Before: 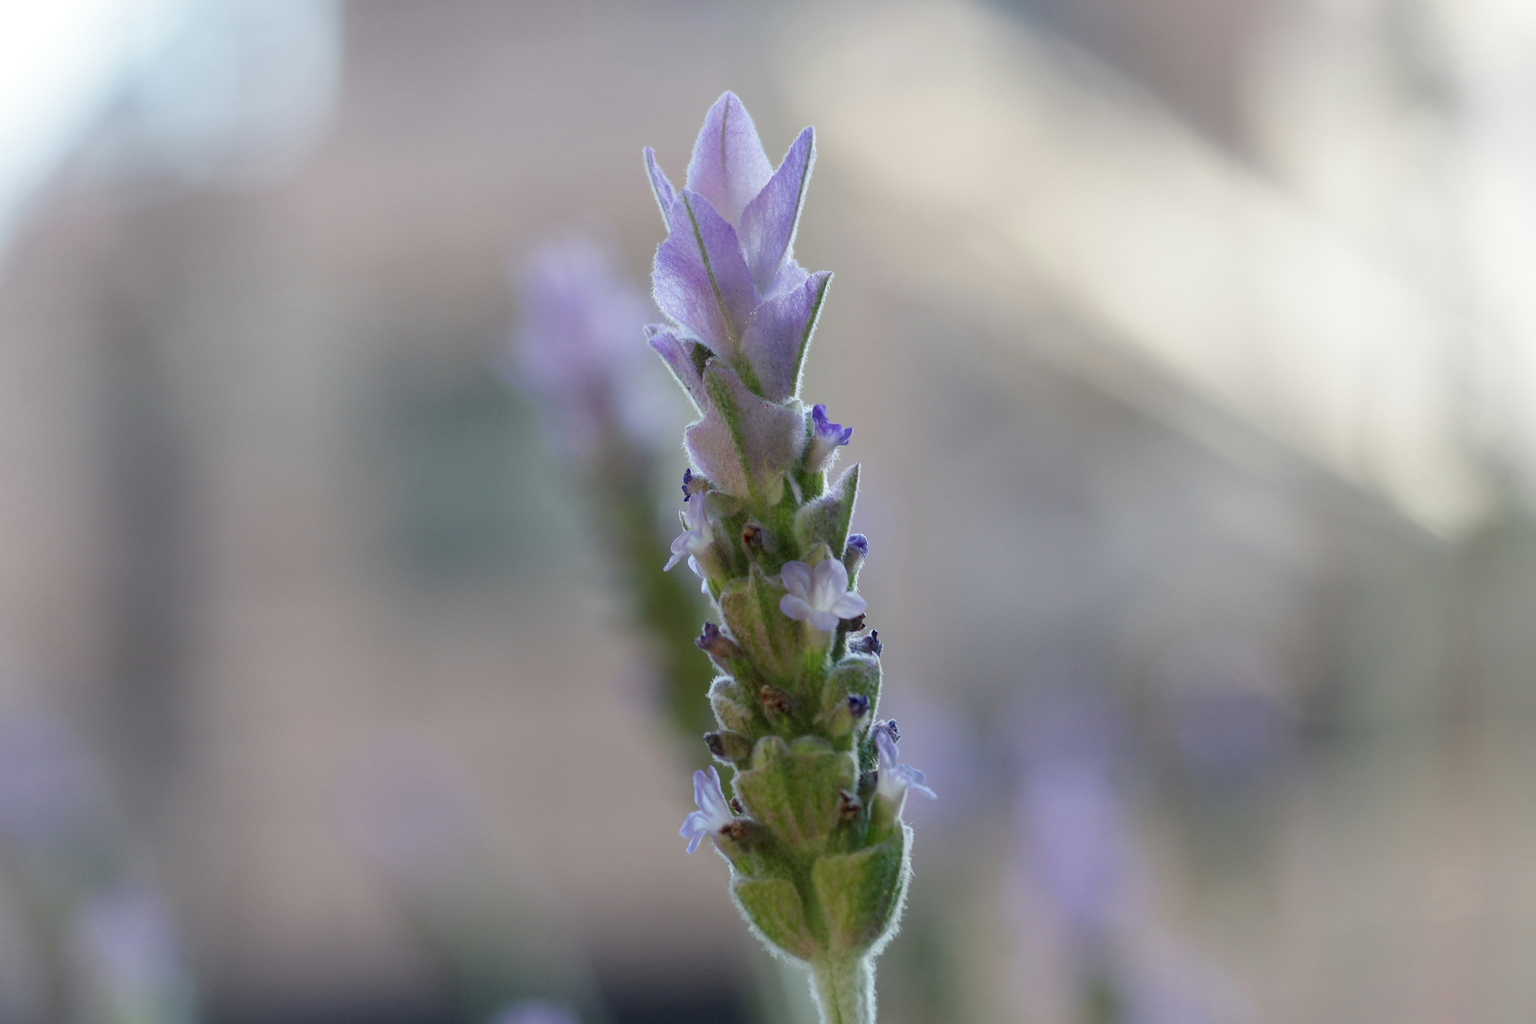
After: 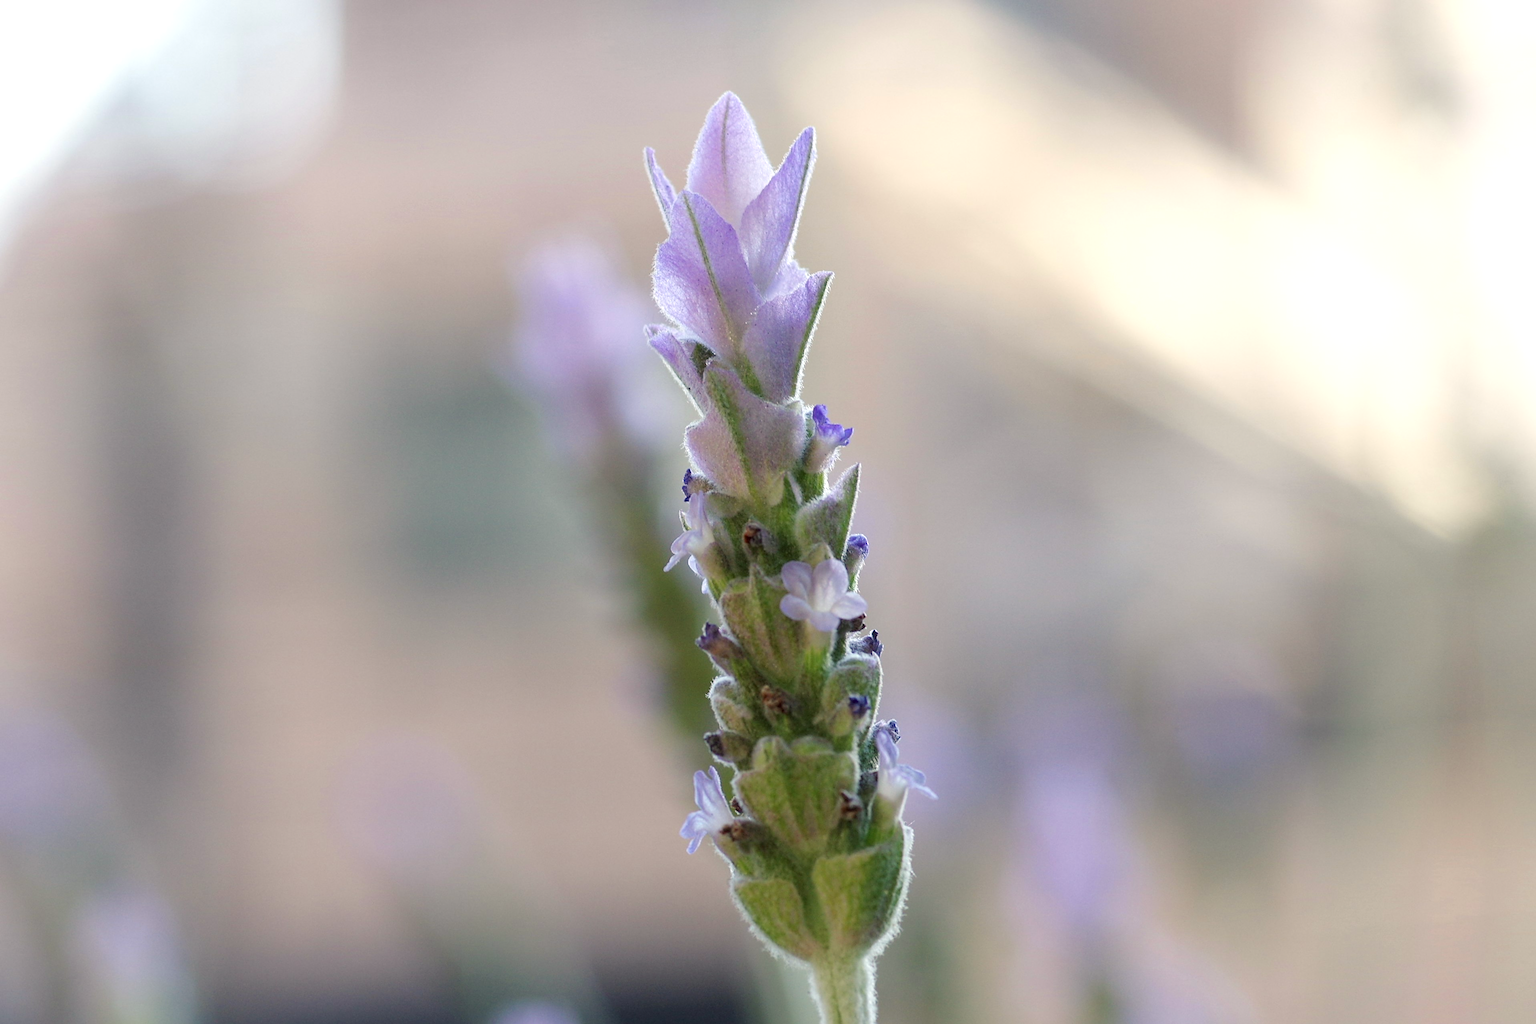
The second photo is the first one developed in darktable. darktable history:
sharpen: radius 2.512, amount 0.319
color balance rgb: highlights gain › chroma 2.037%, highlights gain › hue 66.41°, perceptual saturation grading › global saturation -1.321%, contrast -9.939%
tone equalizer: -8 EV -0.759 EV, -7 EV -0.671 EV, -6 EV -0.576 EV, -5 EV -0.369 EV, -3 EV 0.366 EV, -2 EV 0.6 EV, -1 EV 0.684 EV, +0 EV 0.737 EV
